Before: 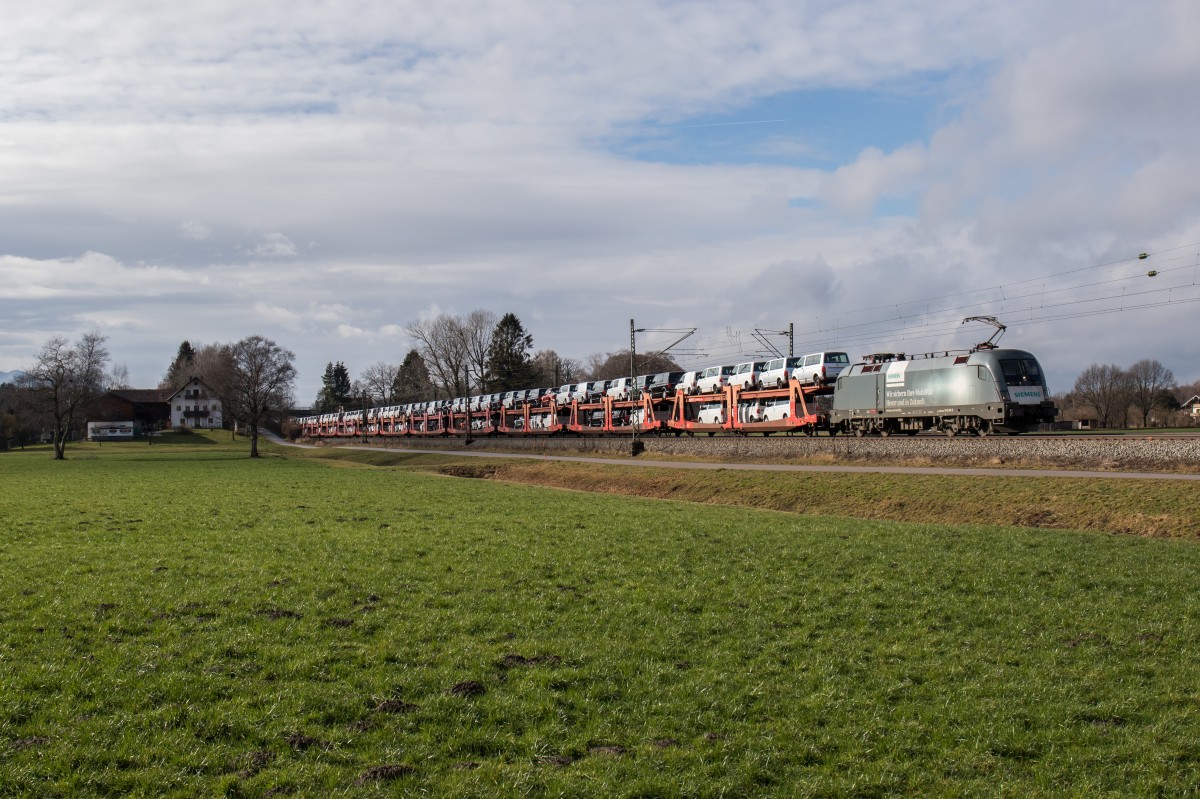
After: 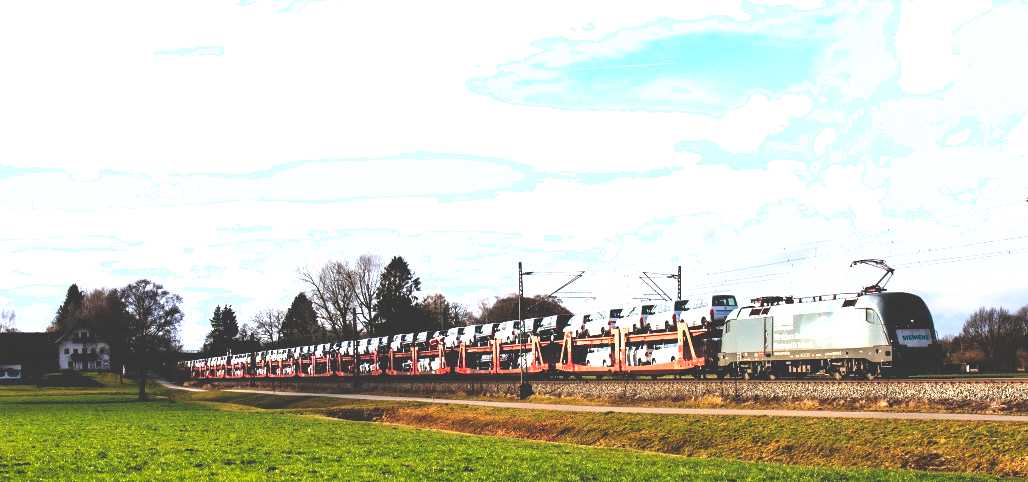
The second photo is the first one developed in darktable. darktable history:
exposure: black level correction 0, exposure 1.2 EV, compensate exposure bias true, compensate highlight preservation false
local contrast: mode bilateral grid, contrast 10, coarseness 25, detail 115%, midtone range 0.2
crop and rotate: left 9.345%, top 7.22%, right 4.982%, bottom 32.331%
base curve: curves: ch0 [(0, 0.036) (0.083, 0.04) (0.804, 1)], preserve colors none
